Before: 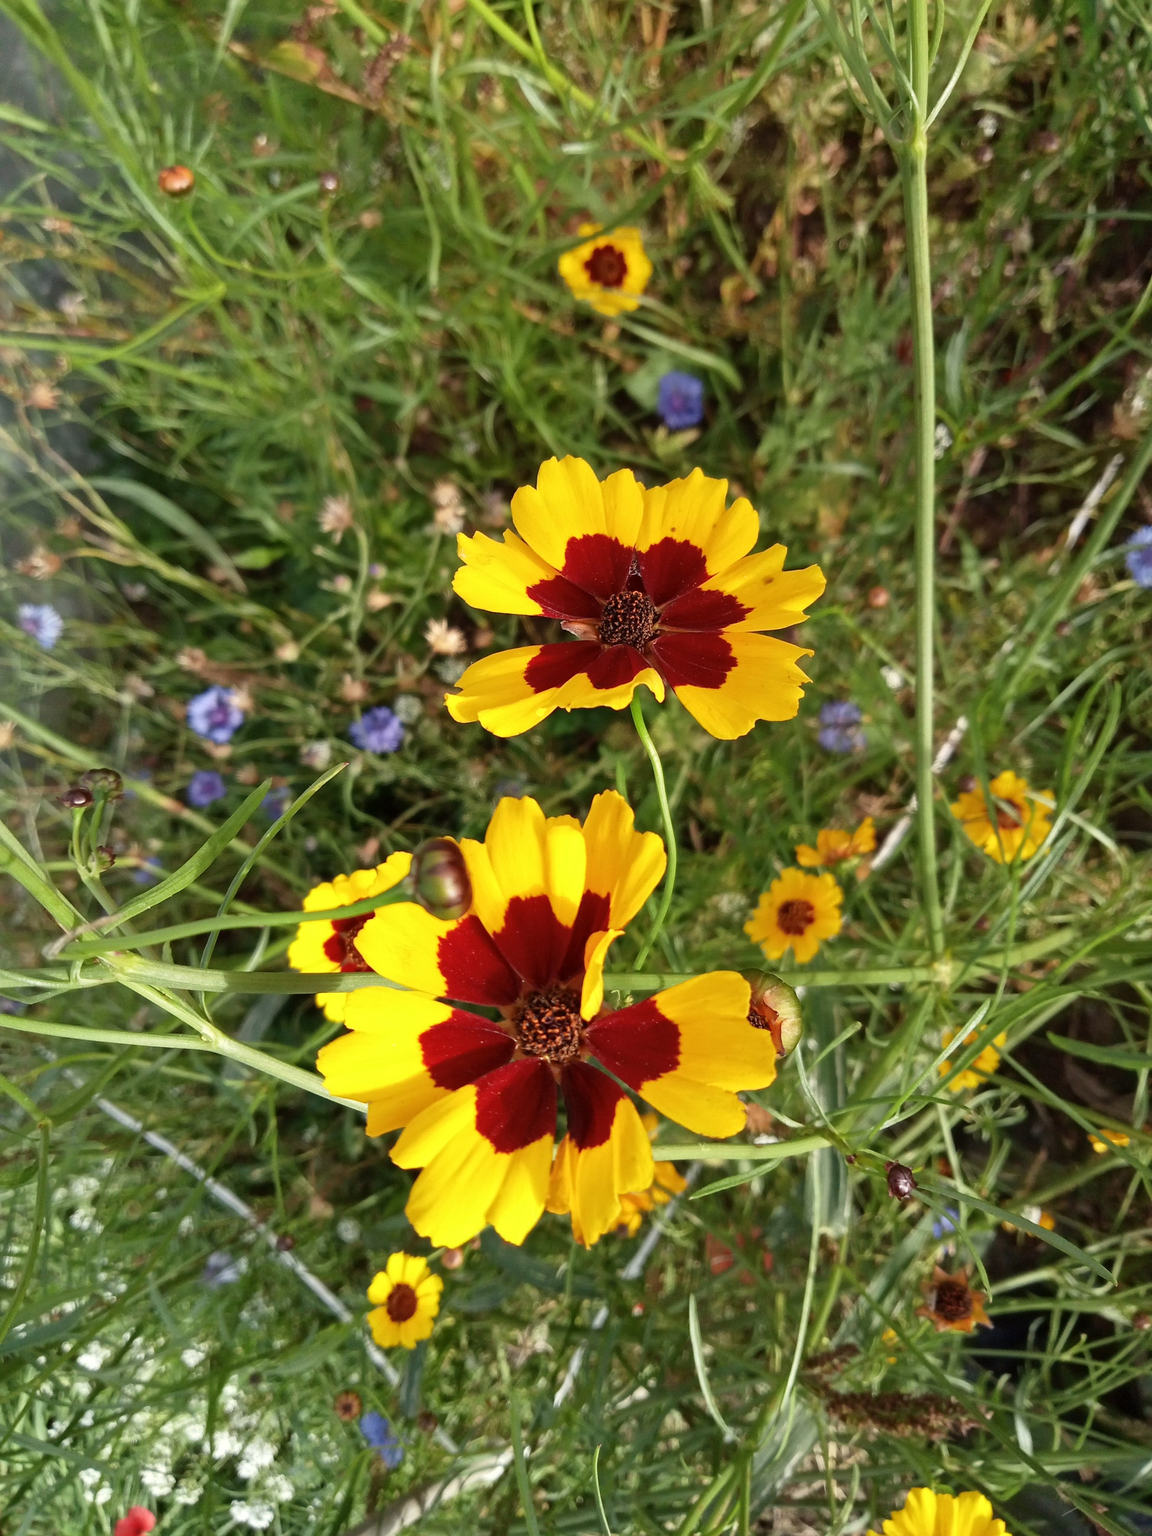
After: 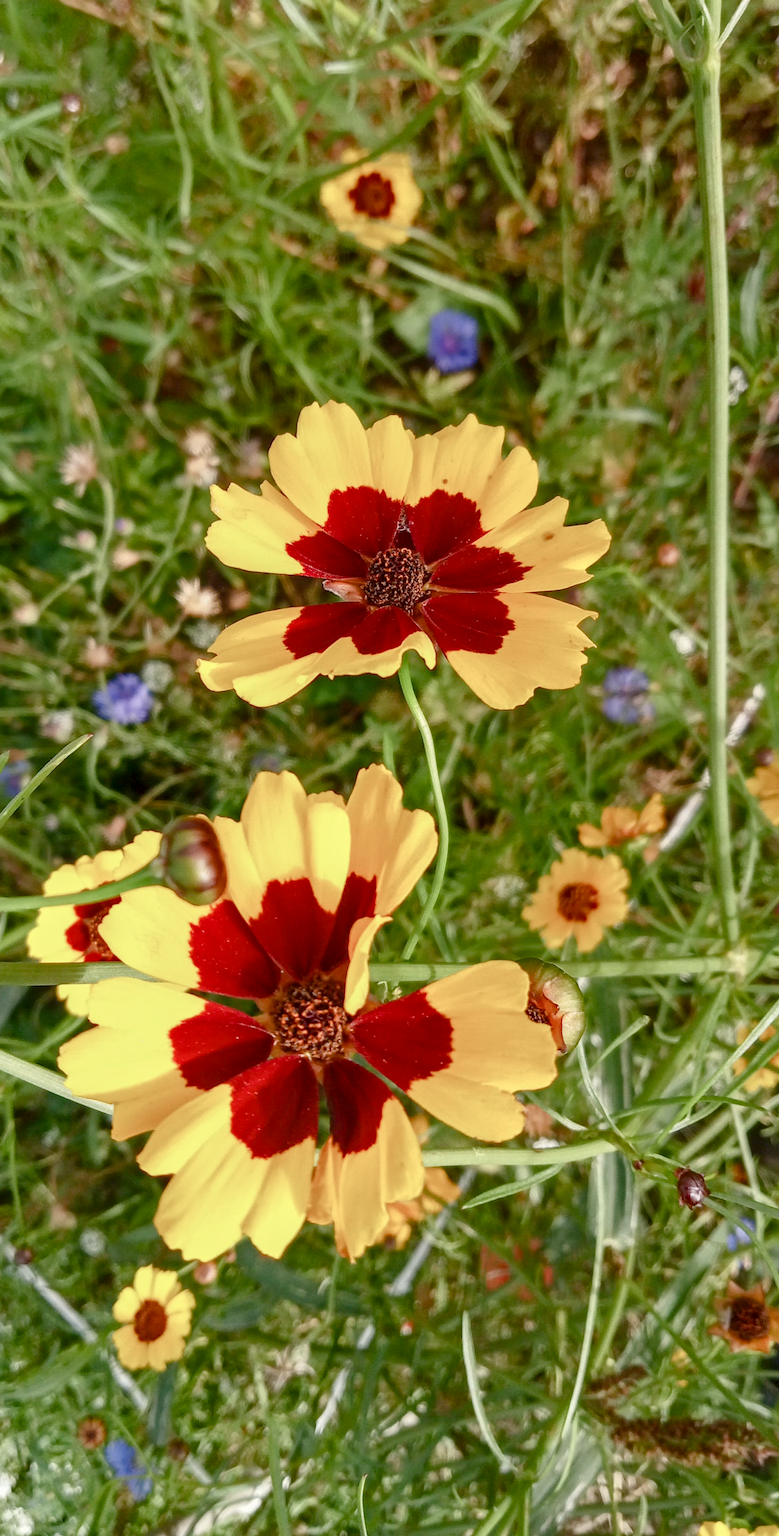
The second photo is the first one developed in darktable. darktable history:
exposure: black level correction 0, exposure 0.3 EV, compensate highlight preservation false
crop and rotate: left 22.918%, top 5.629%, right 14.711%, bottom 2.247%
color balance rgb: shadows lift › chroma 1%, shadows lift › hue 113°, highlights gain › chroma 0.2%, highlights gain › hue 333°, perceptual saturation grading › global saturation 20%, perceptual saturation grading › highlights -50%, perceptual saturation grading › shadows 25%, contrast -20%
local contrast: detail 130%
